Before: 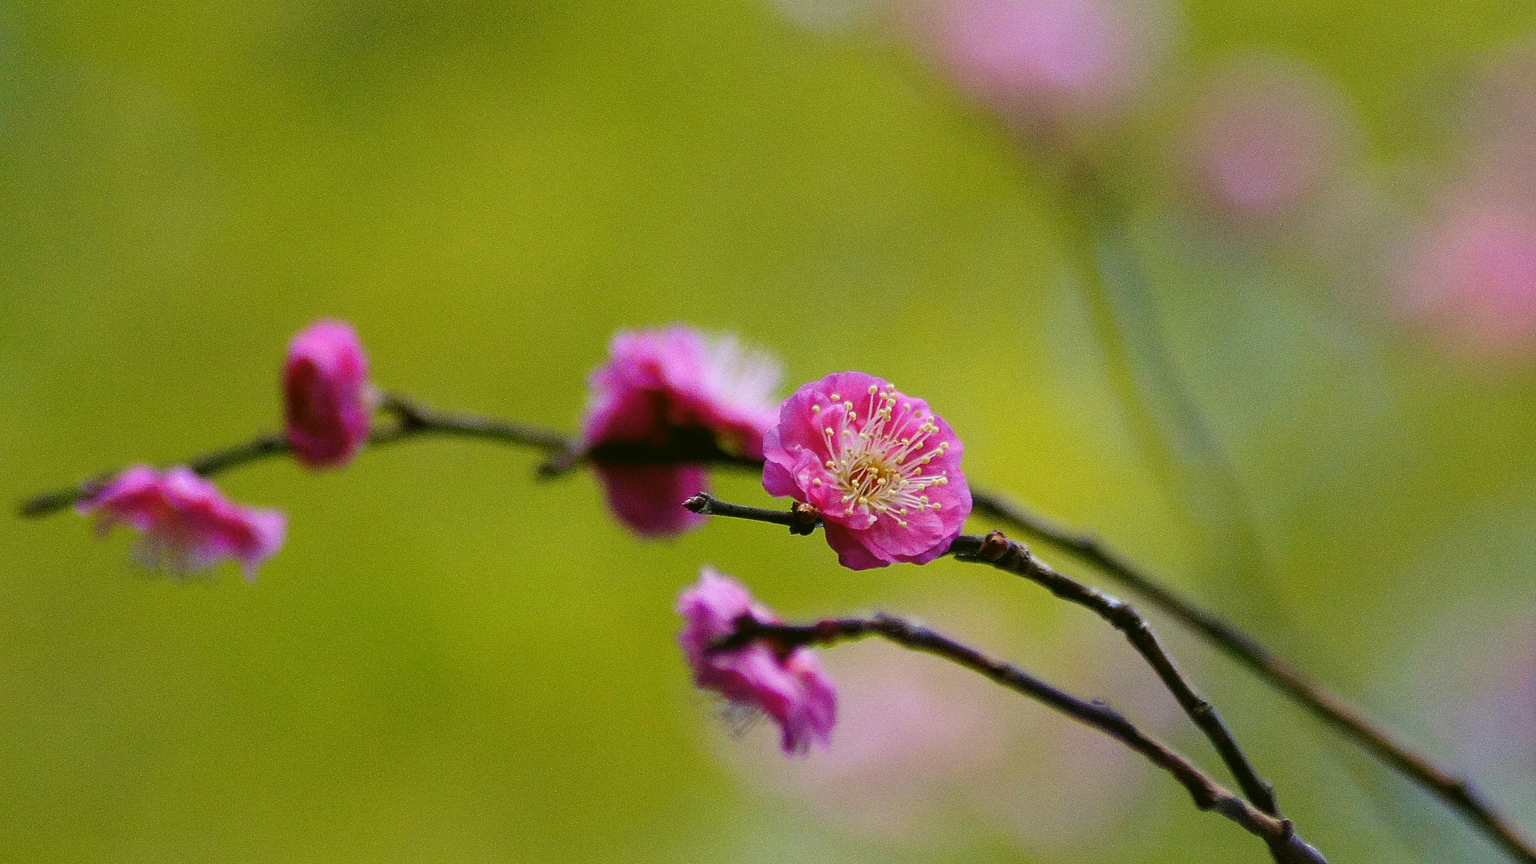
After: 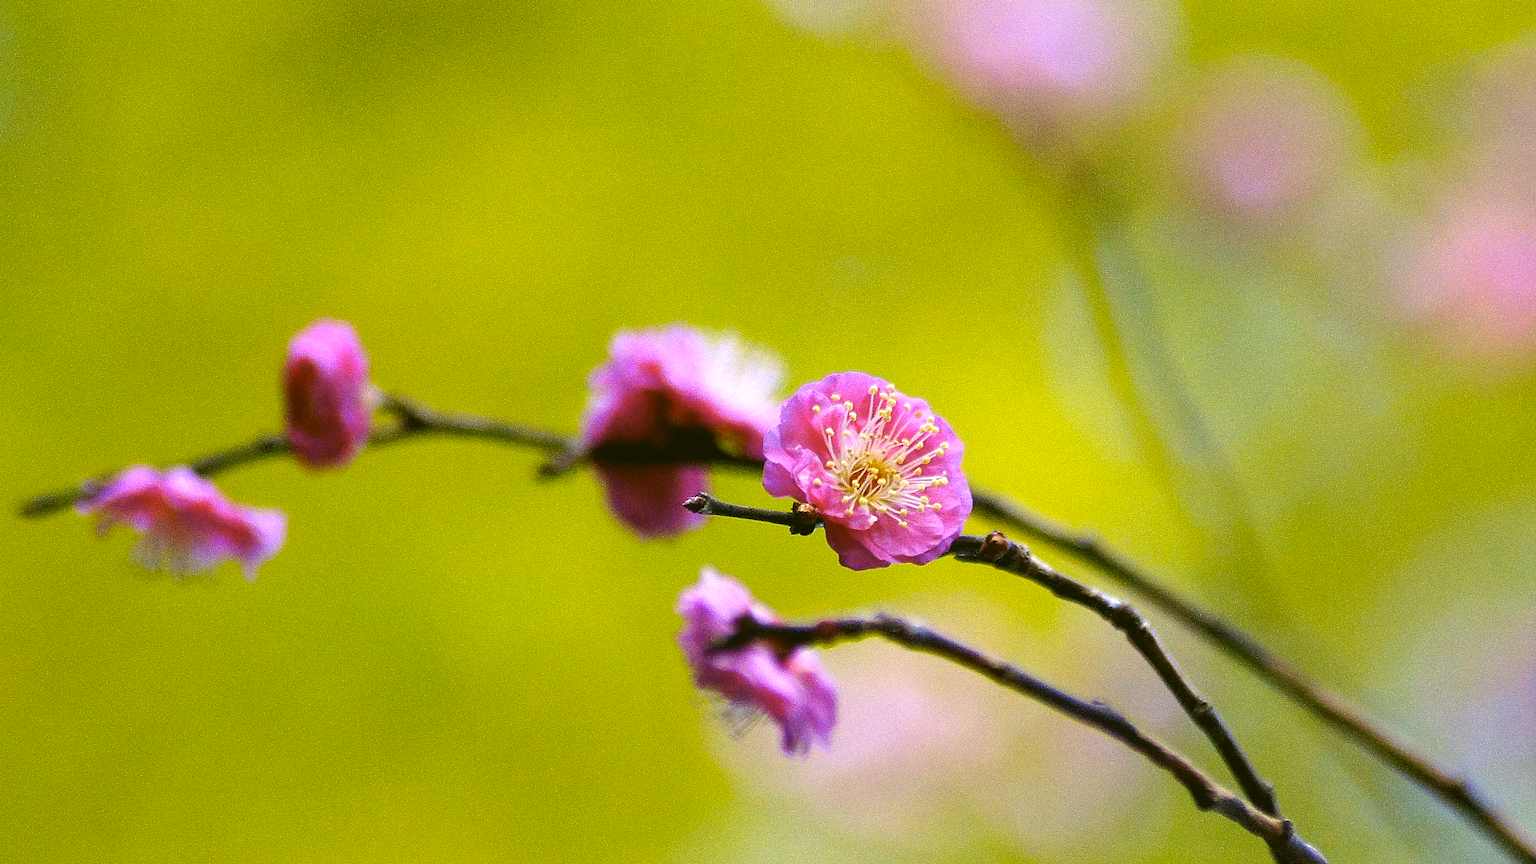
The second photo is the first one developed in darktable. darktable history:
exposure: black level correction 0, exposure 0.7 EV, compensate exposure bias true, compensate highlight preservation false
color contrast: green-magenta contrast 0.85, blue-yellow contrast 1.25, unbound 0
